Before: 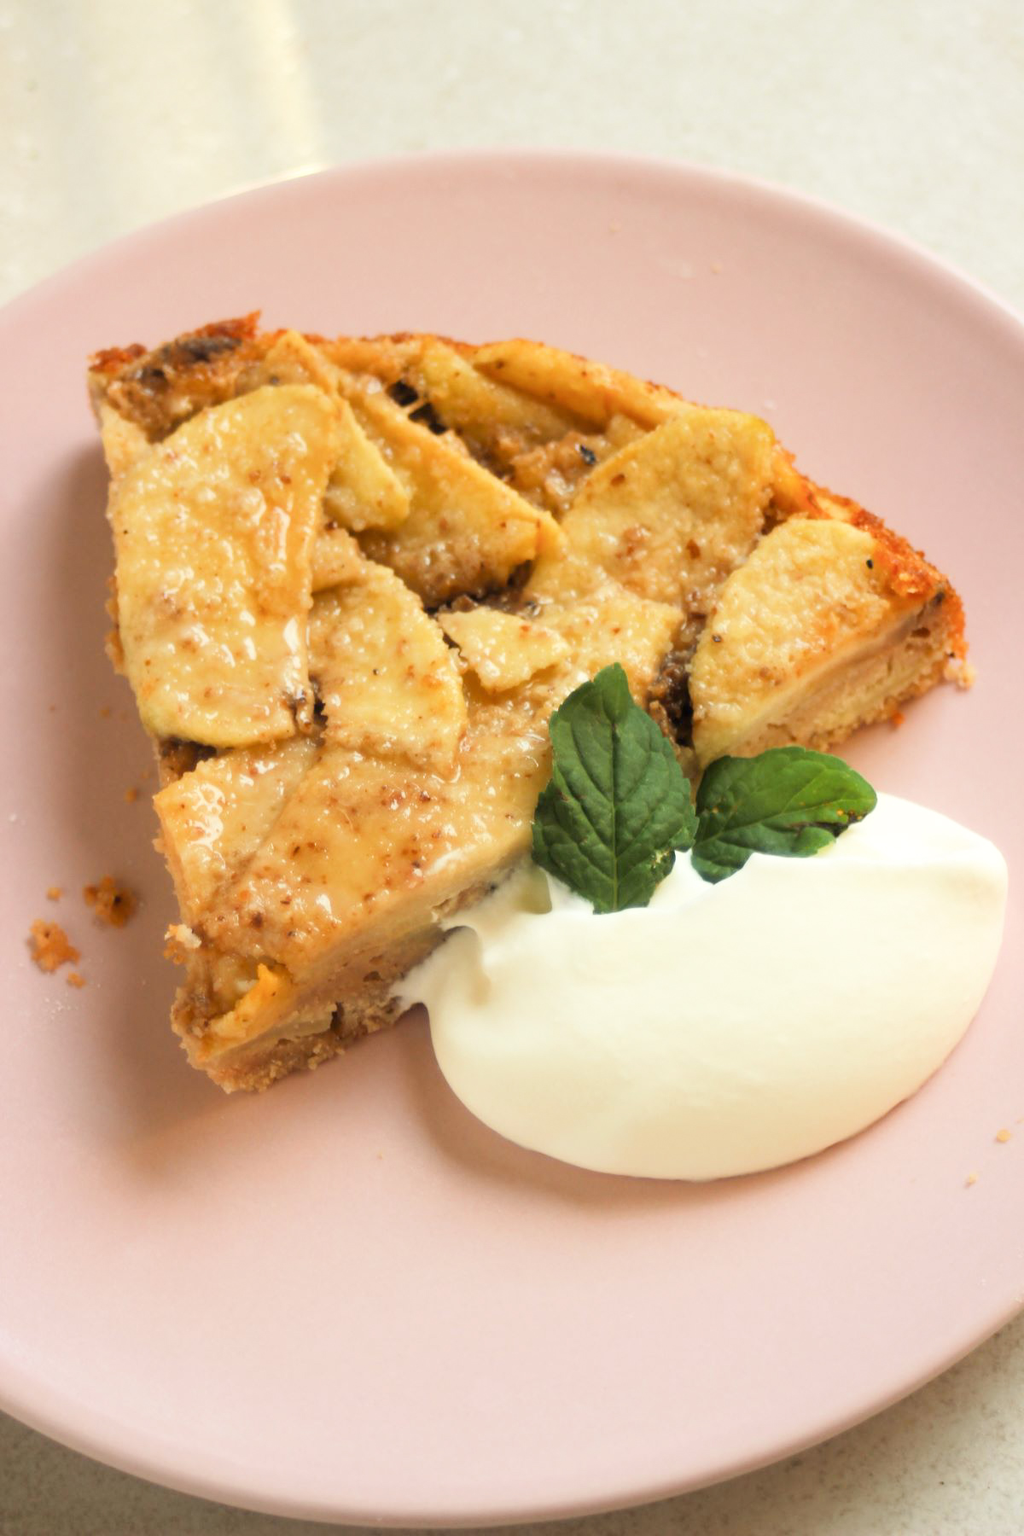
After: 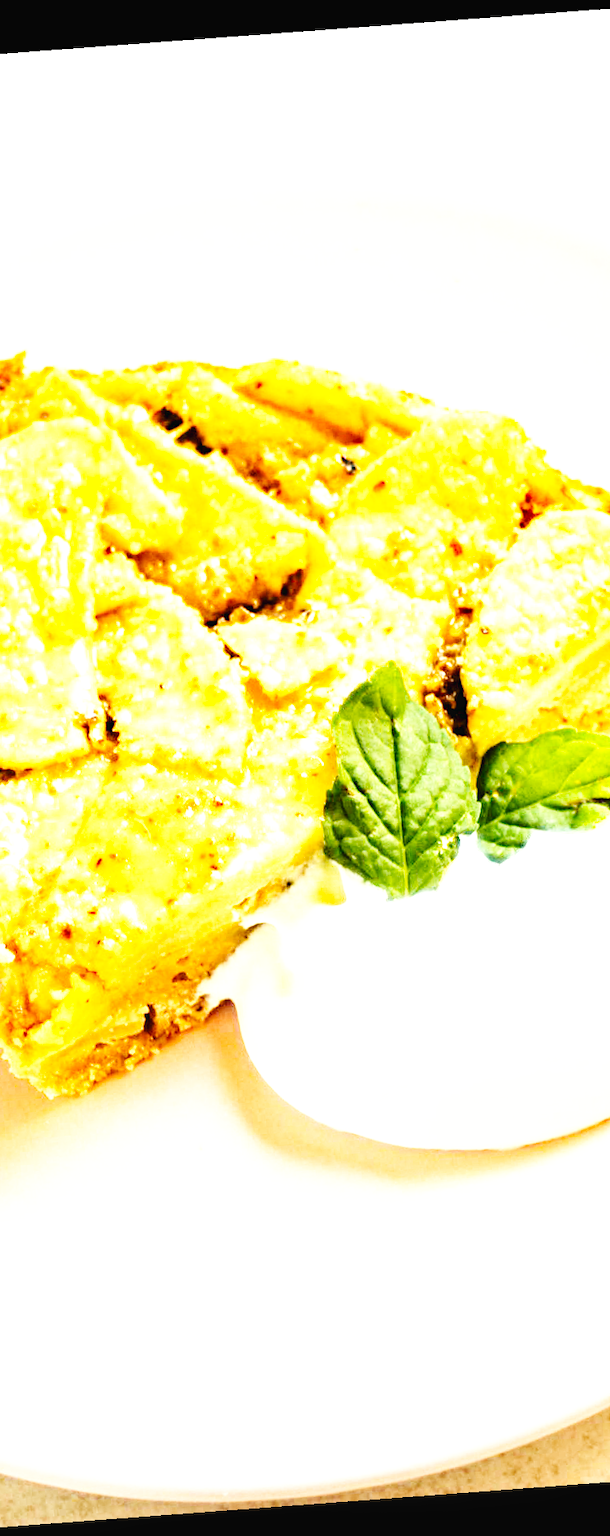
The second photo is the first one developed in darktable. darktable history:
exposure: black level correction 0, exposure 1.2 EV, compensate highlight preservation false
crop and rotate: left 22.516%, right 21.234%
rotate and perspective: rotation -4.25°, automatic cropping off
white balance: emerald 1
base curve: curves: ch0 [(0, 0.003) (0.001, 0.002) (0.006, 0.004) (0.02, 0.022) (0.048, 0.086) (0.094, 0.234) (0.162, 0.431) (0.258, 0.629) (0.385, 0.8) (0.548, 0.918) (0.751, 0.988) (1, 1)], preserve colors none
color balance rgb: perceptual saturation grading › global saturation 25%, global vibrance 20%
contrast equalizer: octaves 7, y [[0.5, 0.542, 0.583, 0.625, 0.667, 0.708], [0.5 ×6], [0.5 ×6], [0 ×6], [0 ×6]]
